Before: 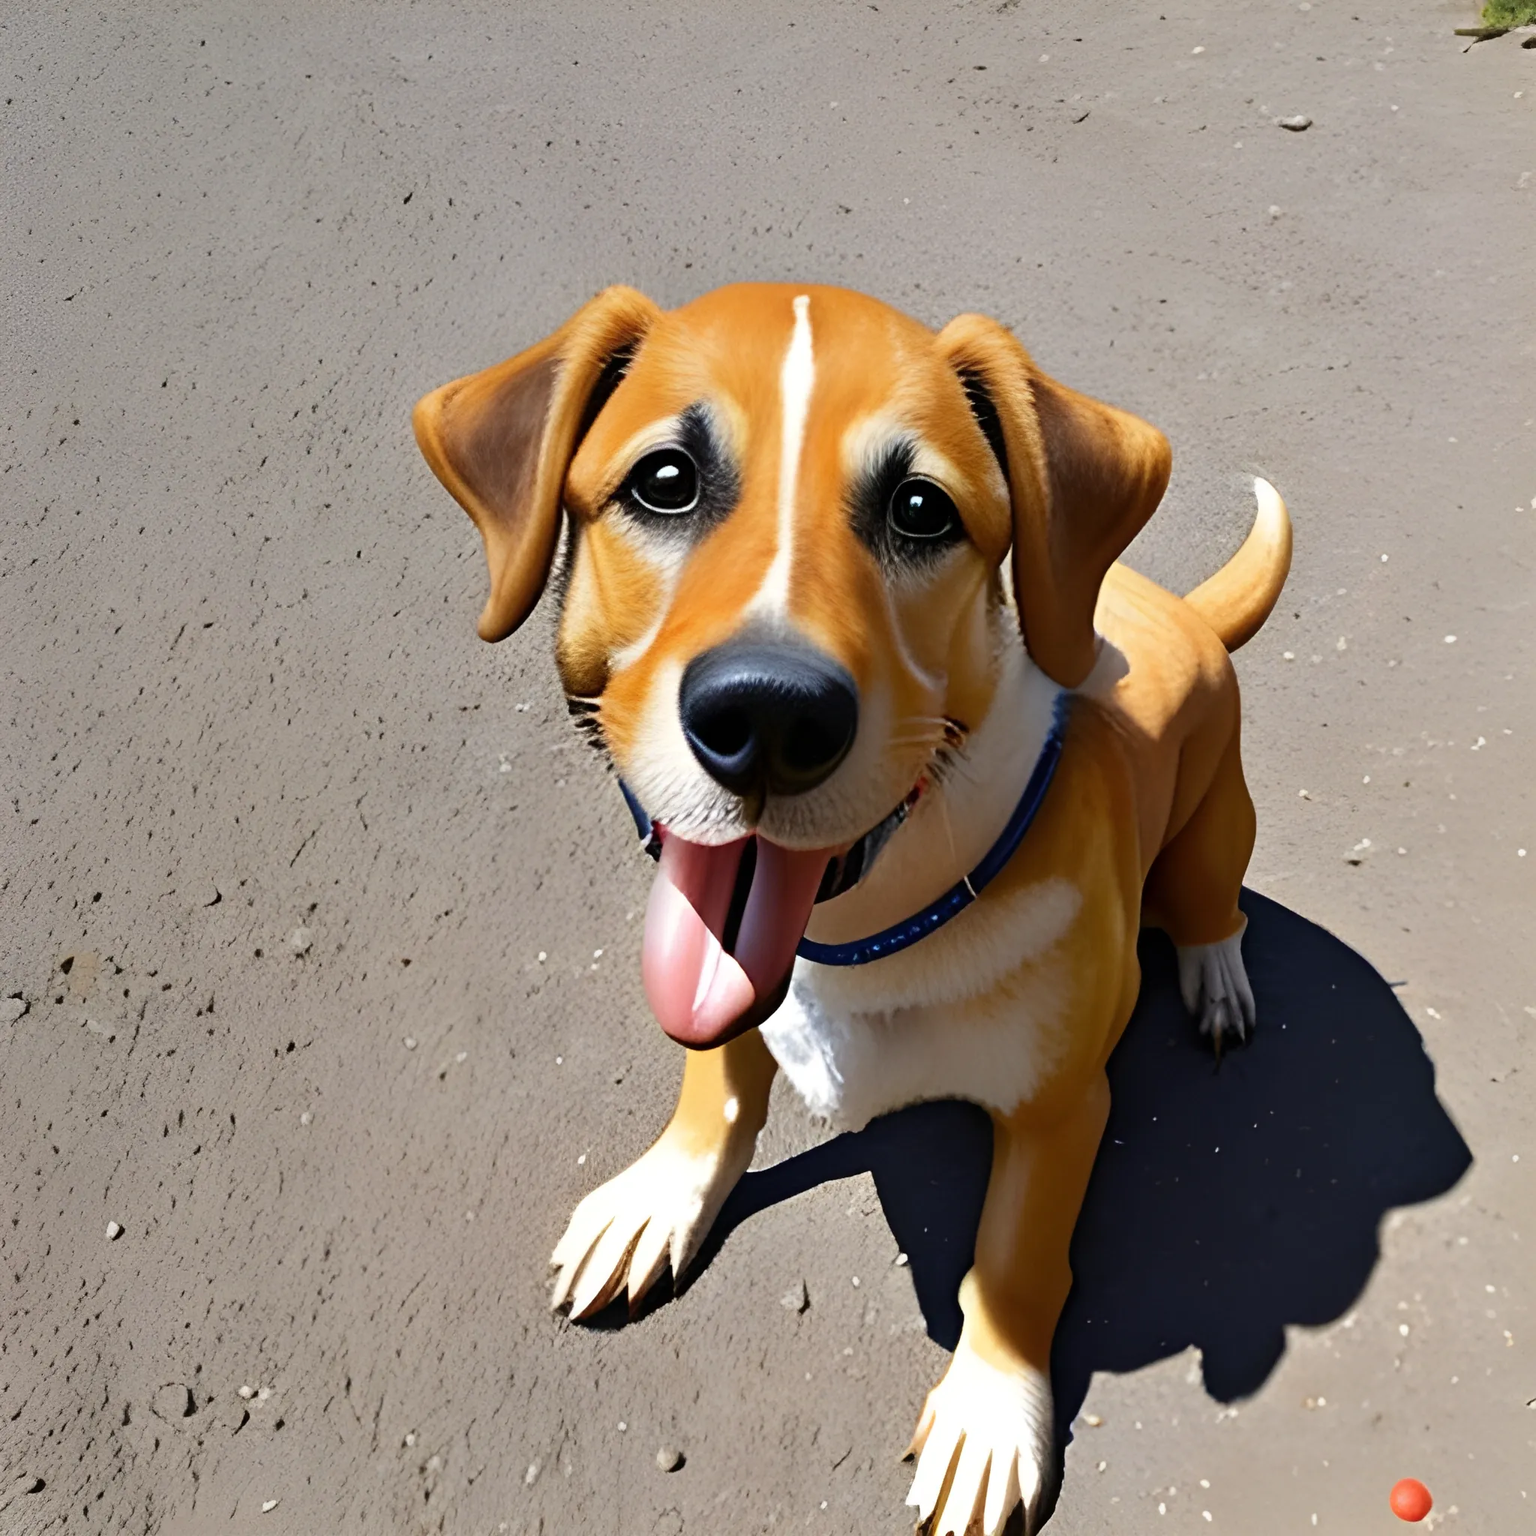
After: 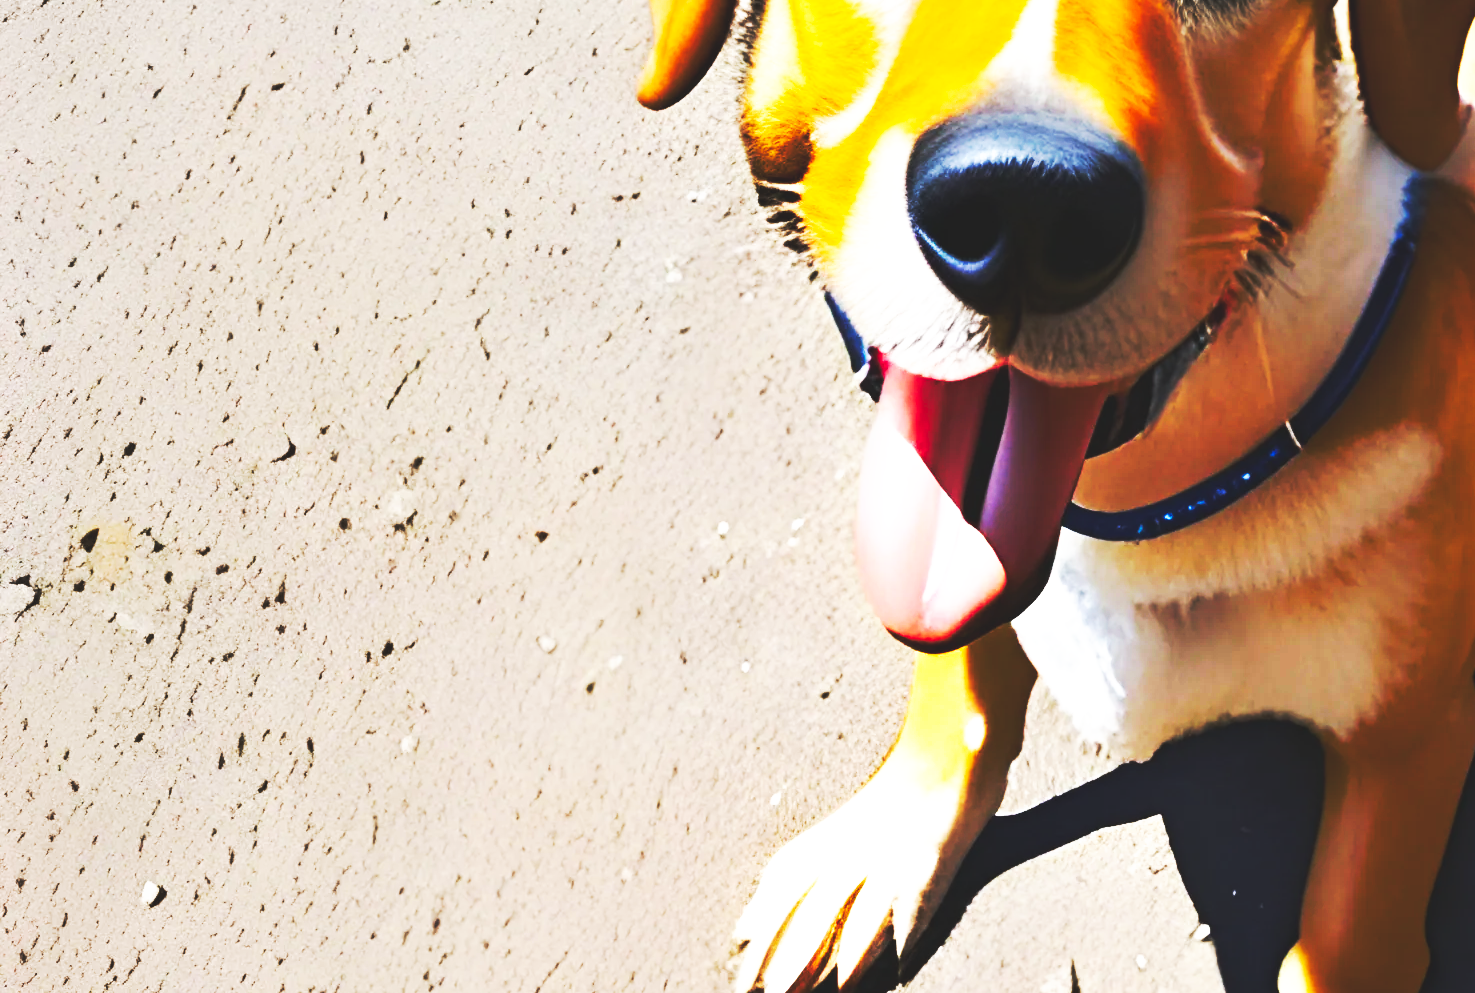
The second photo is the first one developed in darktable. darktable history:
base curve: curves: ch0 [(0, 0.015) (0.085, 0.116) (0.134, 0.298) (0.19, 0.545) (0.296, 0.764) (0.599, 0.982) (1, 1)], preserve colors none
crop: top 36.498%, right 27.964%, bottom 14.995%
color balance rgb: perceptual saturation grading › global saturation 20%, global vibrance 20%
